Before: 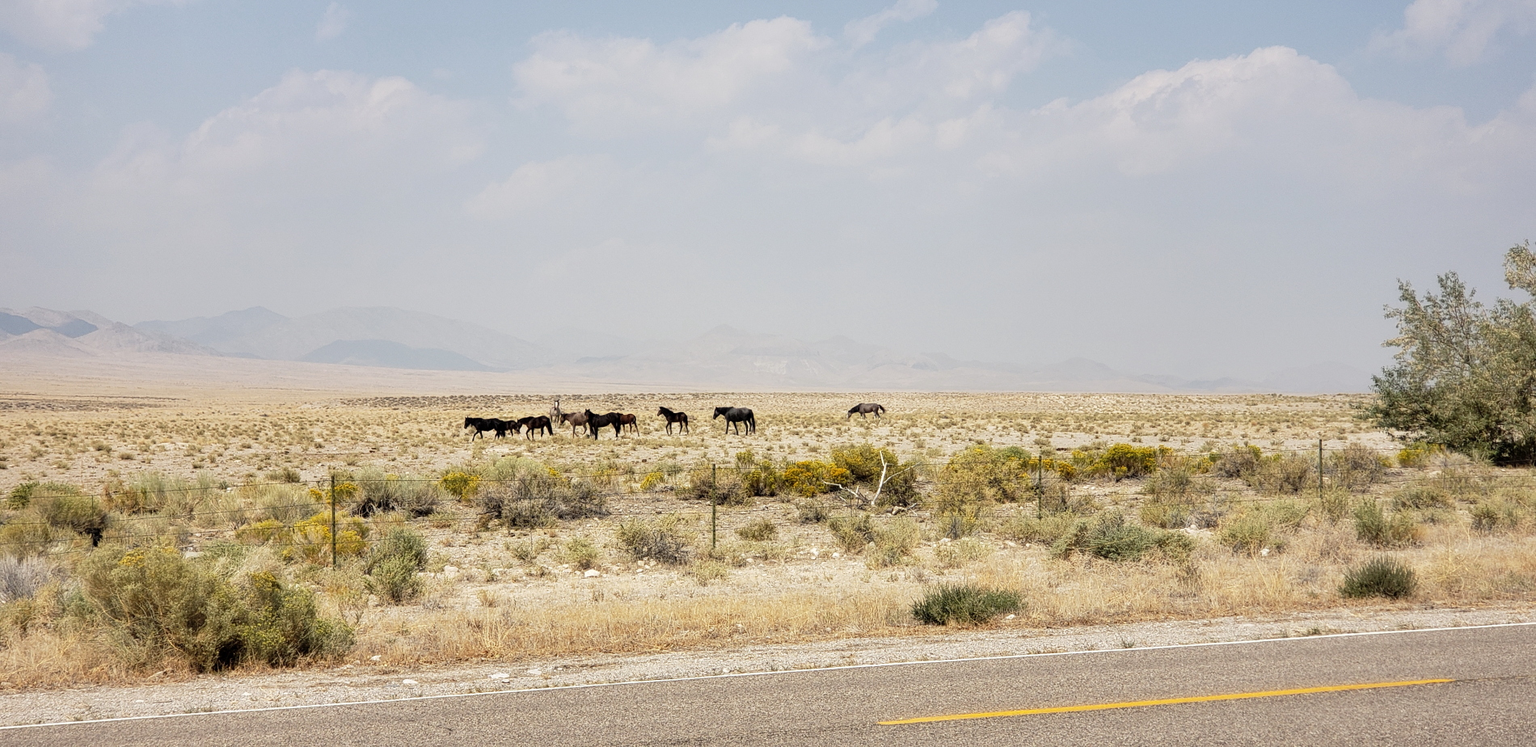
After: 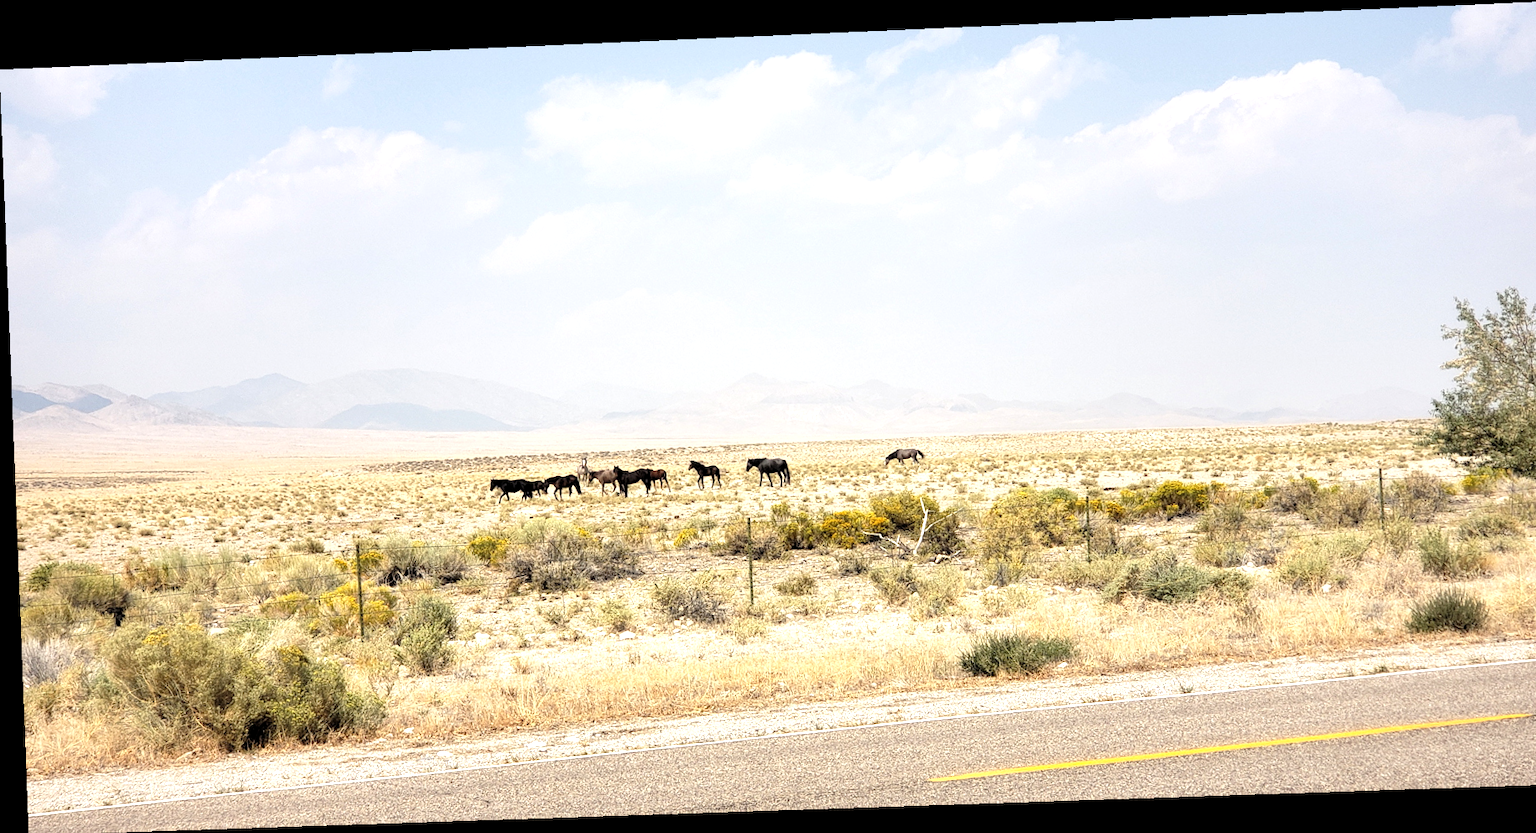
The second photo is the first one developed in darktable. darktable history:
white balance: red 1, blue 1
crop and rotate: right 5.167%
local contrast: mode bilateral grid, contrast 15, coarseness 36, detail 105%, midtone range 0.2
exposure: black level correction 0, exposure 0.7 EV, compensate exposure bias true, compensate highlight preservation false
levels: levels [0.026, 0.507, 0.987]
rotate and perspective: rotation -2.22°, lens shift (horizontal) -0.022, automatic cropping off
